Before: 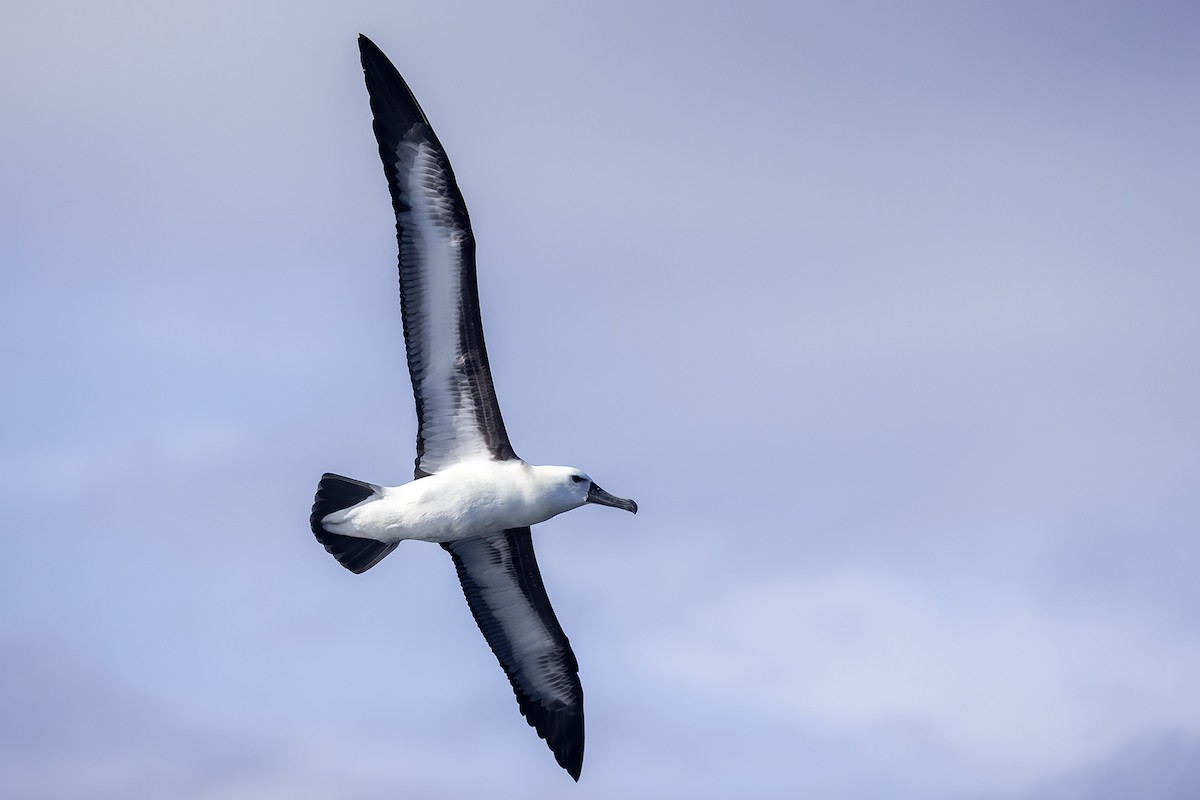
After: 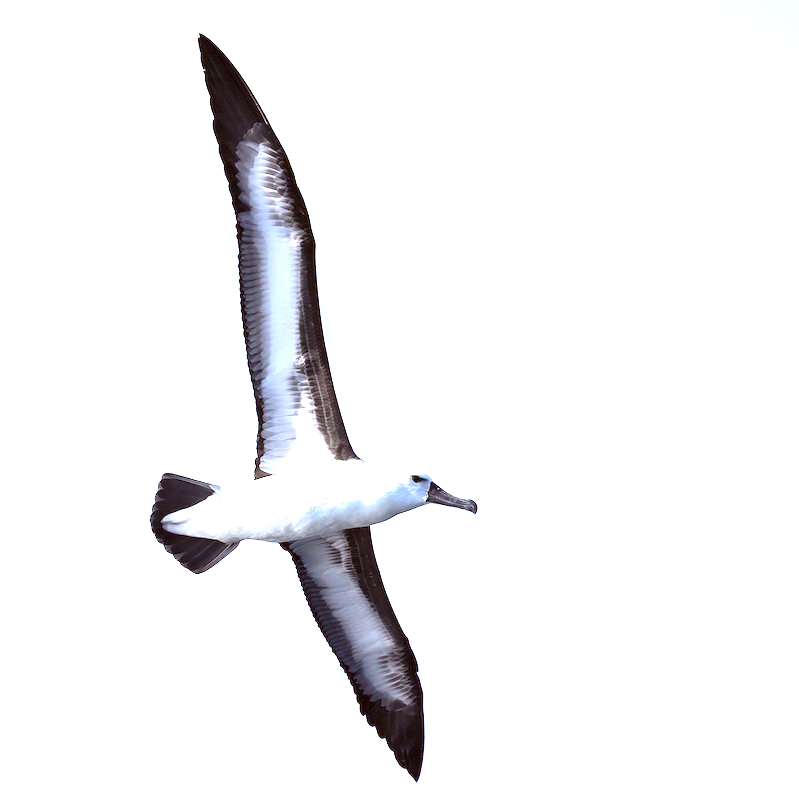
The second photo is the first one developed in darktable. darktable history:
crop and rotate: left 13.409%, right 19.924%
exposure: black level correction 0, exposure 1.75 EV, compensate exposure bias true, compensate highlight preservation false
color correction: highlights a* -0.482, highlights b* 0.161, shadows a* 4.66, shadows b* 20.72
